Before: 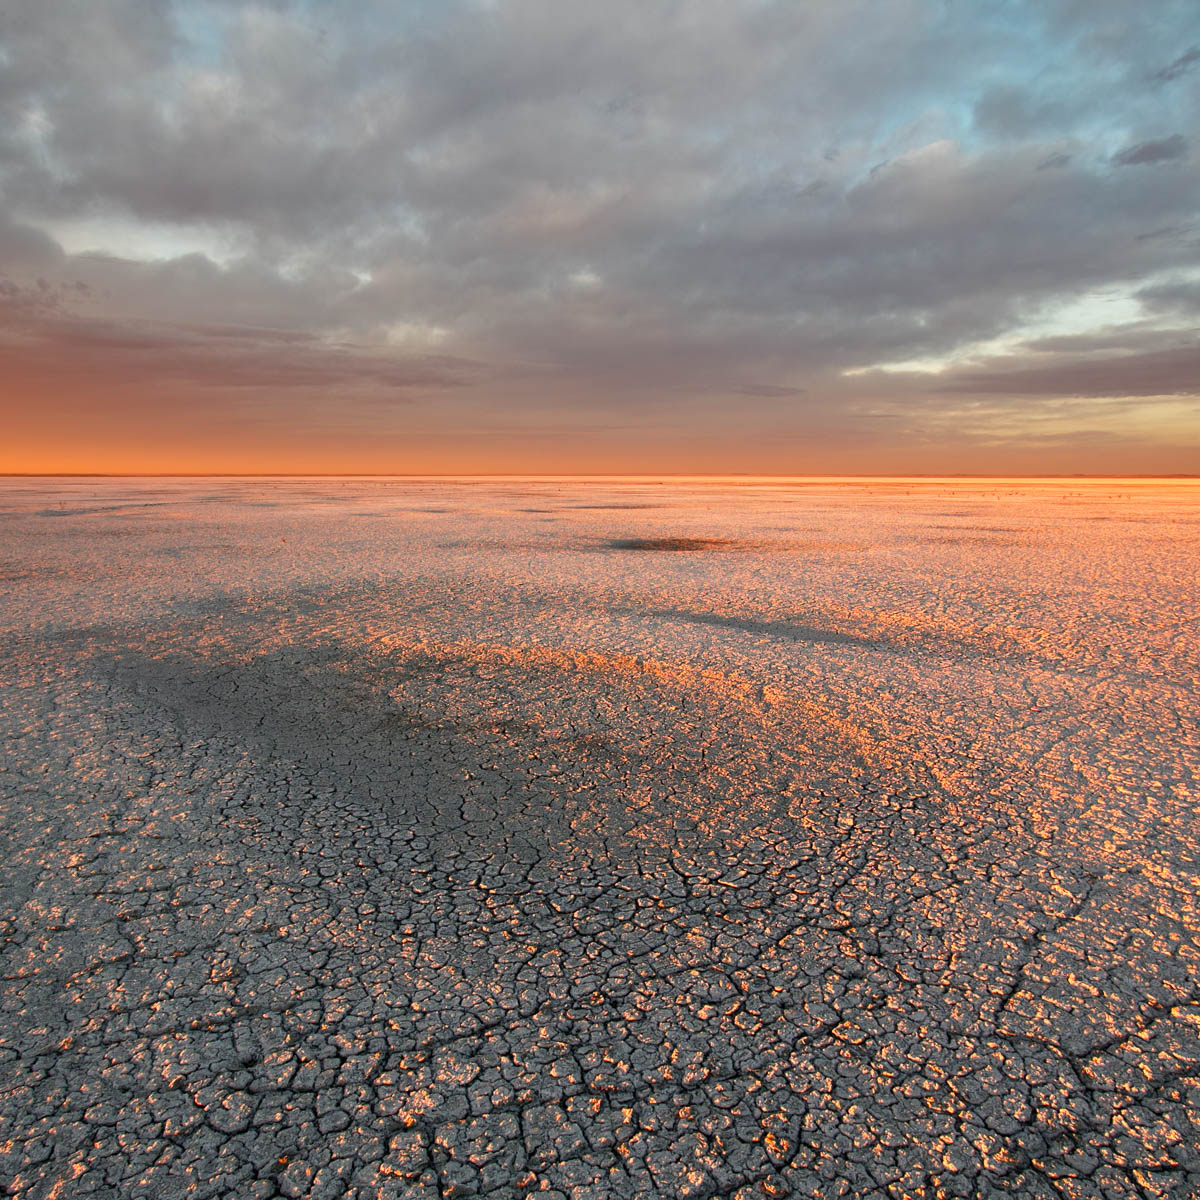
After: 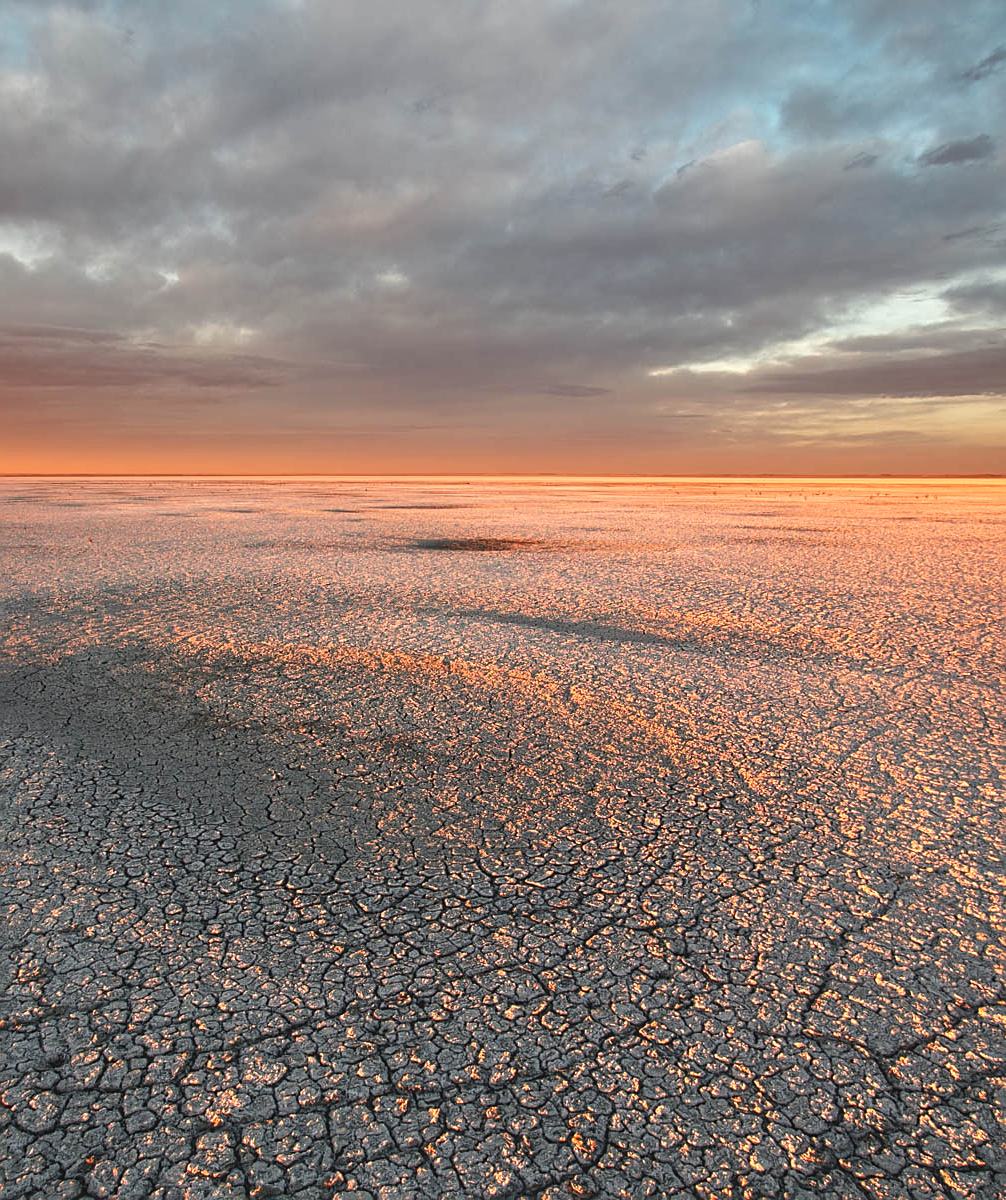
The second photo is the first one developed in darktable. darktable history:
sharpen: on, module defaults
crop: left 16.145%
exposure: black level correction -0.015, compensate highlight preservation false
local contrast: detail 130%
